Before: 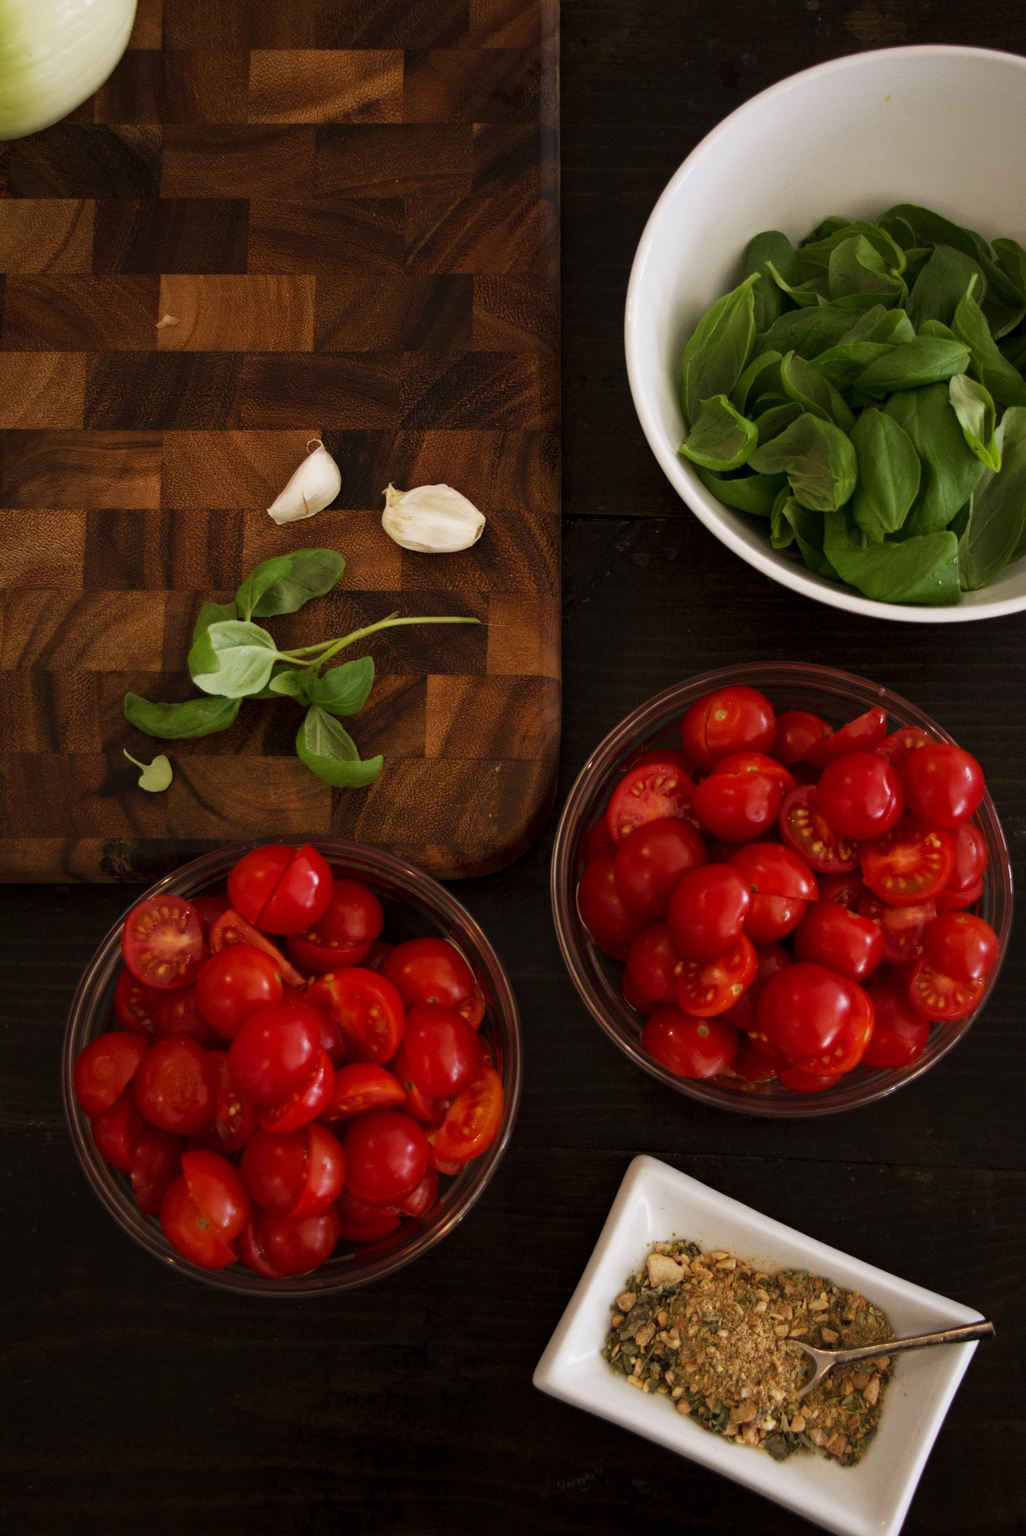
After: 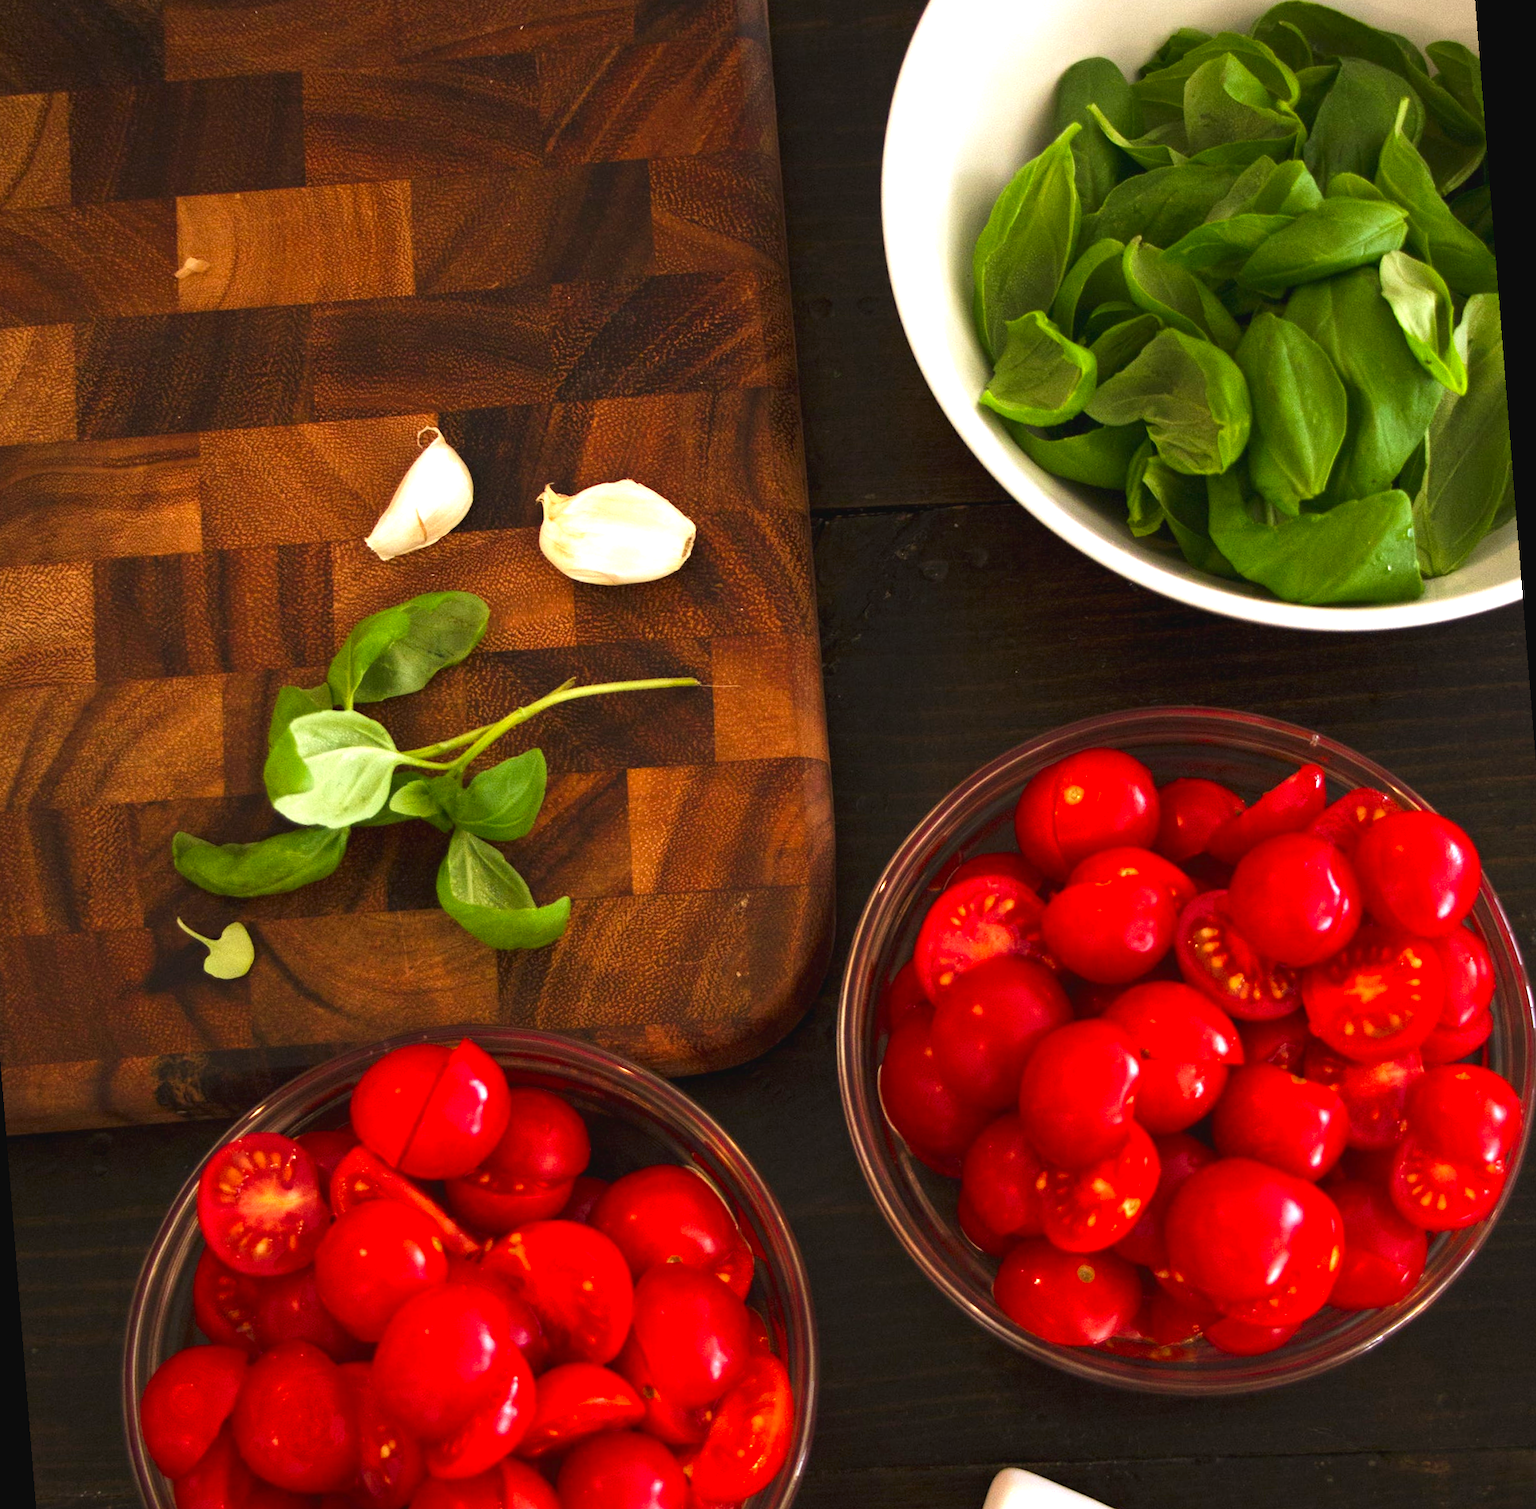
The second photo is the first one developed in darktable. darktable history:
crop: left 0.387%, top 5.469%, bottom 19.809%
exposure: black level correction -0.002, exposure 1.115 EV, compensate highlight preservation false
contrast brightness saturation: contrast 0.09, saturation 0.28
rotate and perspective: rotation -4.57°, crop left 0.054, crop right 0.944, crop top 0.087, crop bottom 0.914
